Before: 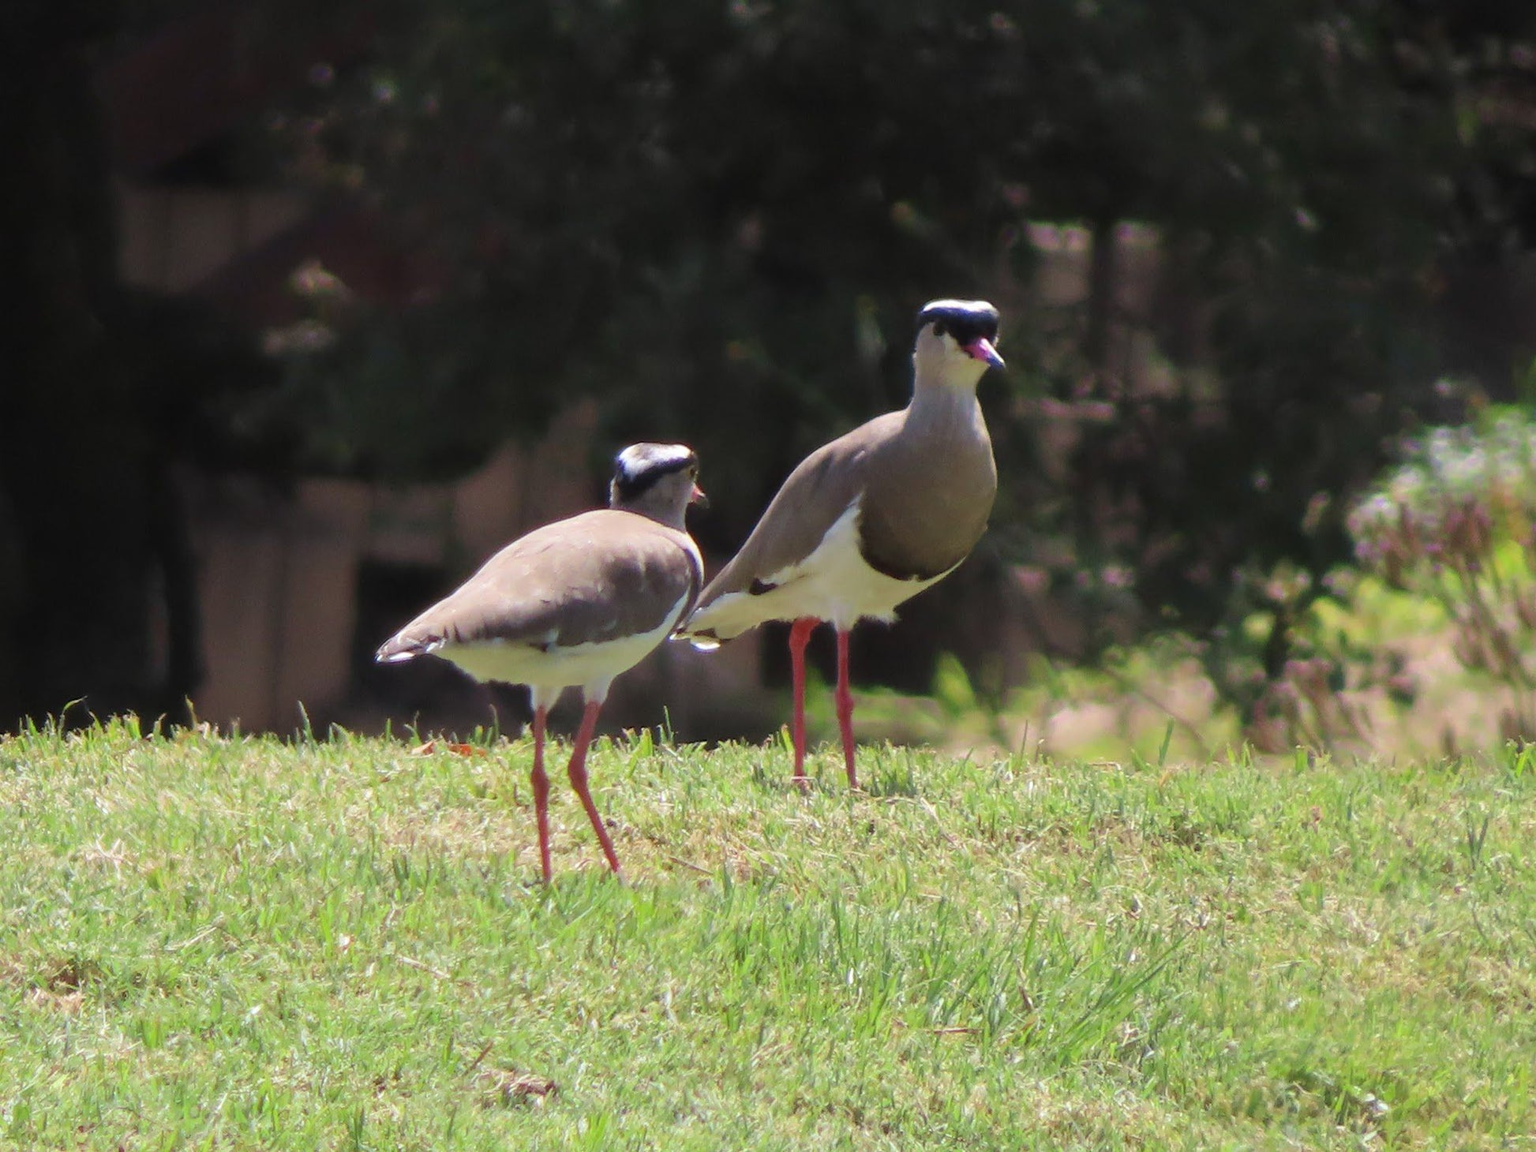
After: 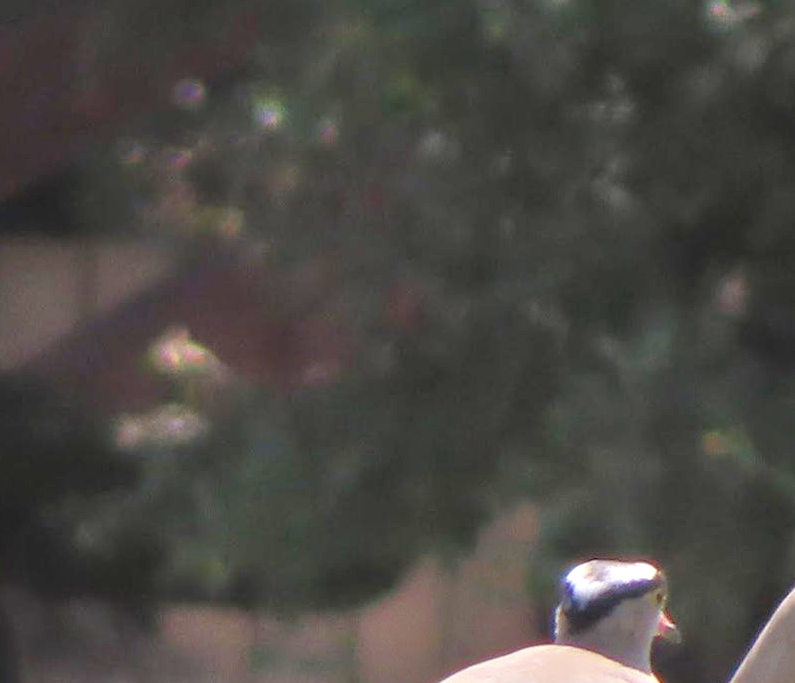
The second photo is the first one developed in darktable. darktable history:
contrast brightness saturation: saturation -0.021
crop and rotate: left 11.204%, top 0.095%, right 47.922%, bottom 53.101%
tone equalizer: -8 EV 1.98 EV, -7 EV 1.99 EV, -6 EV 1.99 EV, -5 EV 1.97 EV, -4 EV 1.98 EV, -3 EV 1.47 EV, -2 EV 0.994 EV, -1 EV 0.508 EV
